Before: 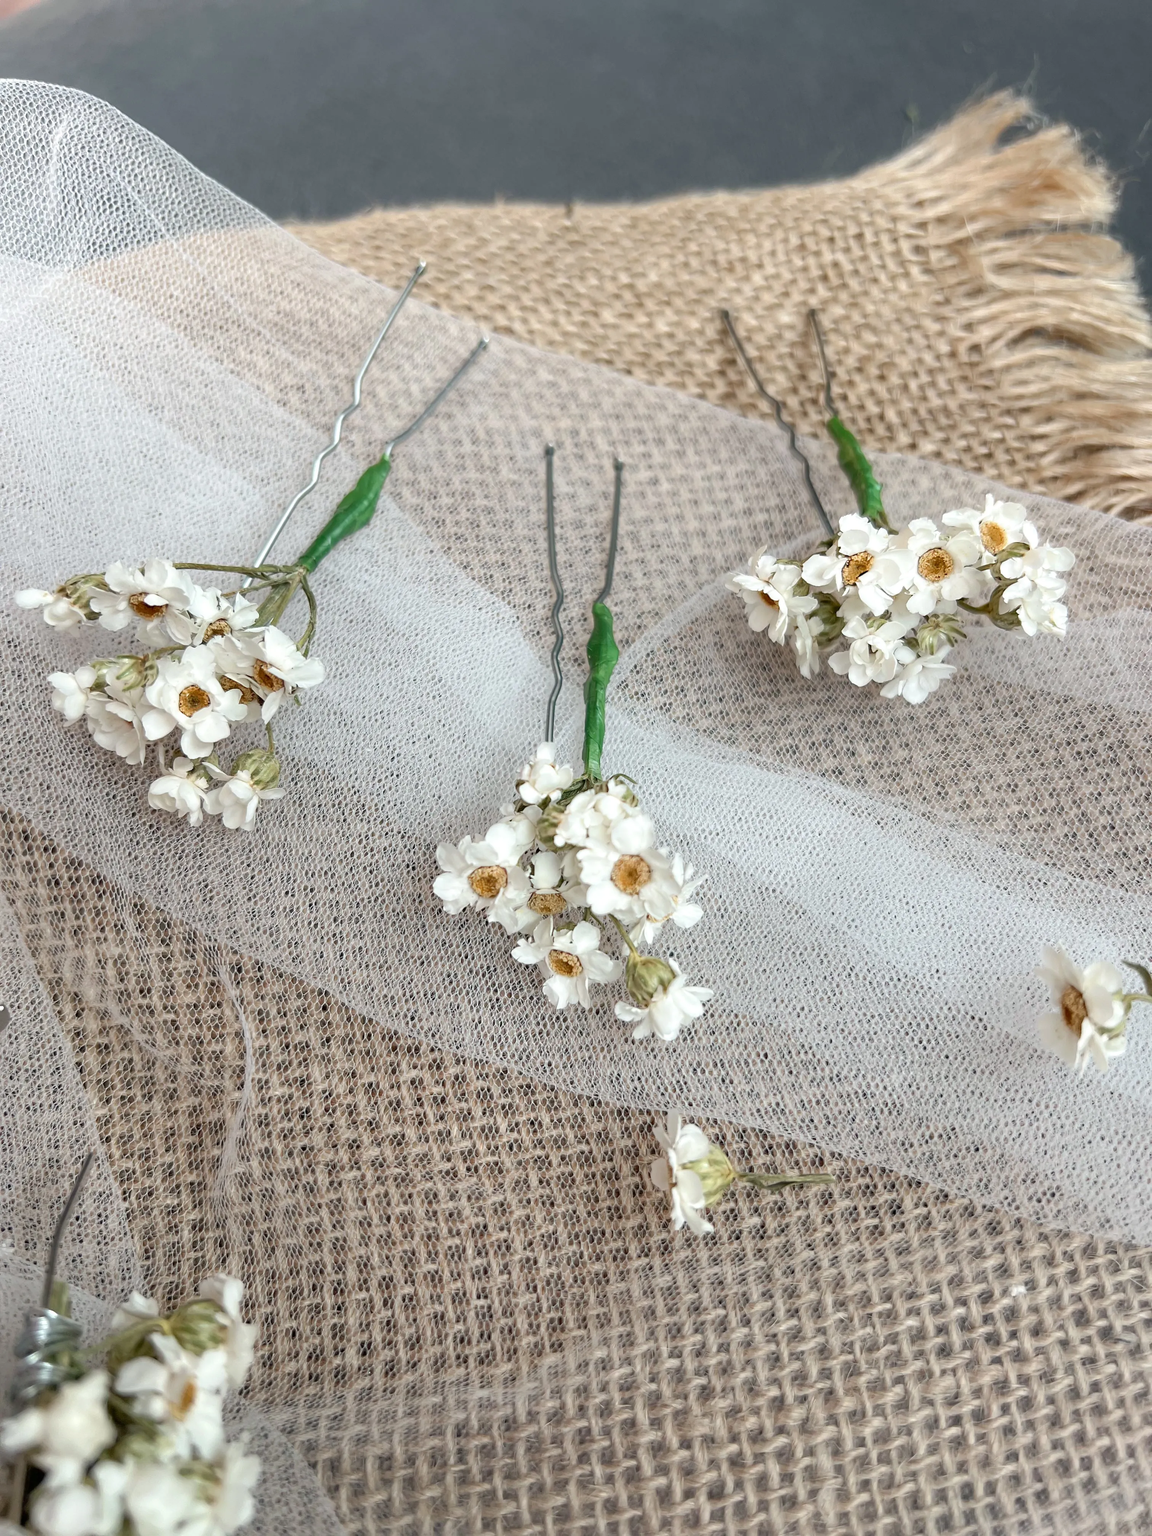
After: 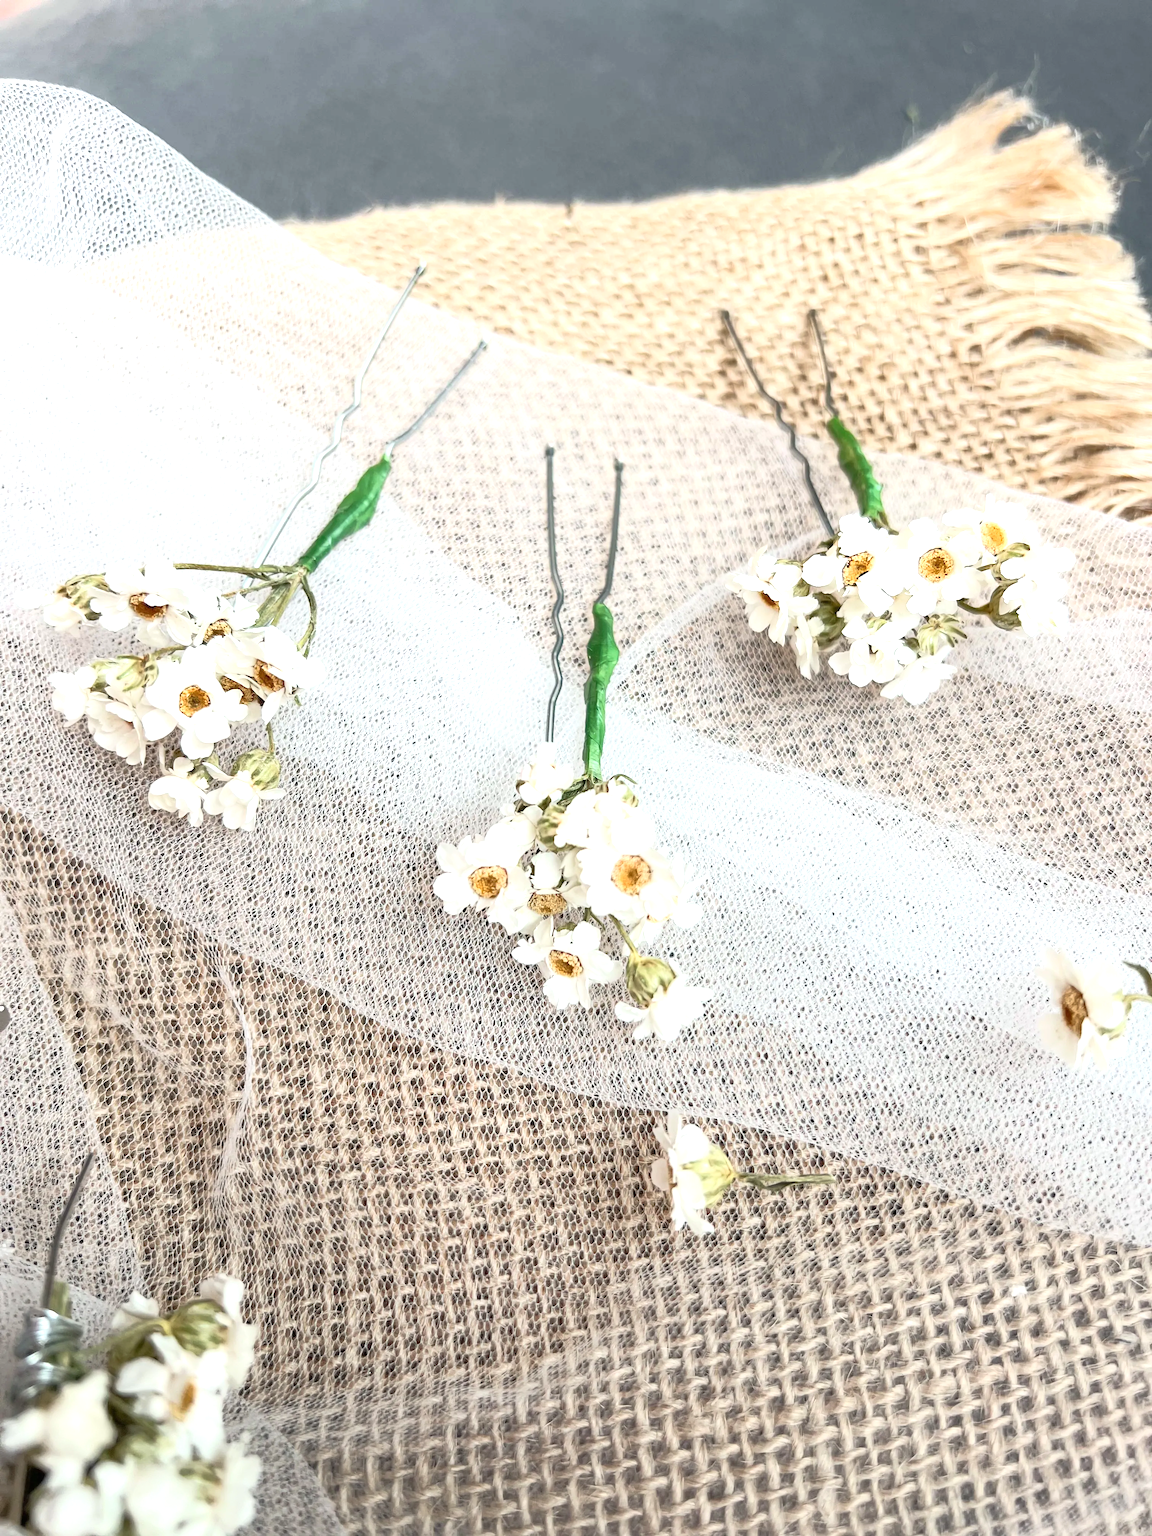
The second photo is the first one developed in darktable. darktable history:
exposure: black level correction 0, exposure 0.9 EV, compensate highlight preservation false
base curve: curves: ch0 [(0, 0) (0.257, 0.25) (0.482, 0.586) (0.757, 0.871) (1, 1)]
graduated density: rotation -180°, offset 24.95
